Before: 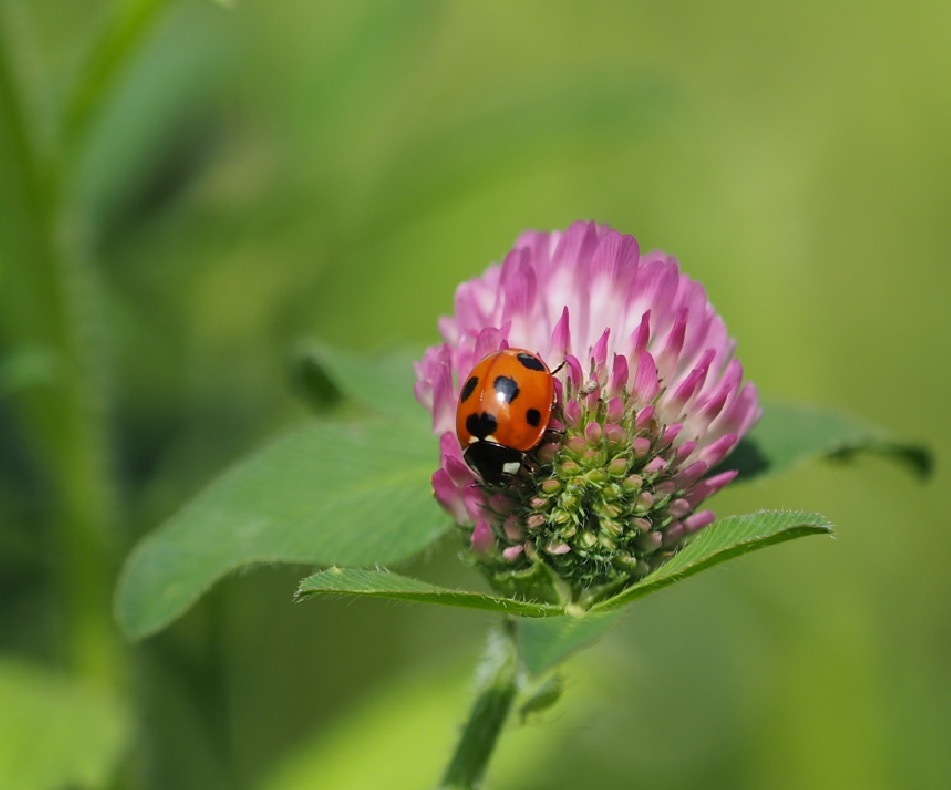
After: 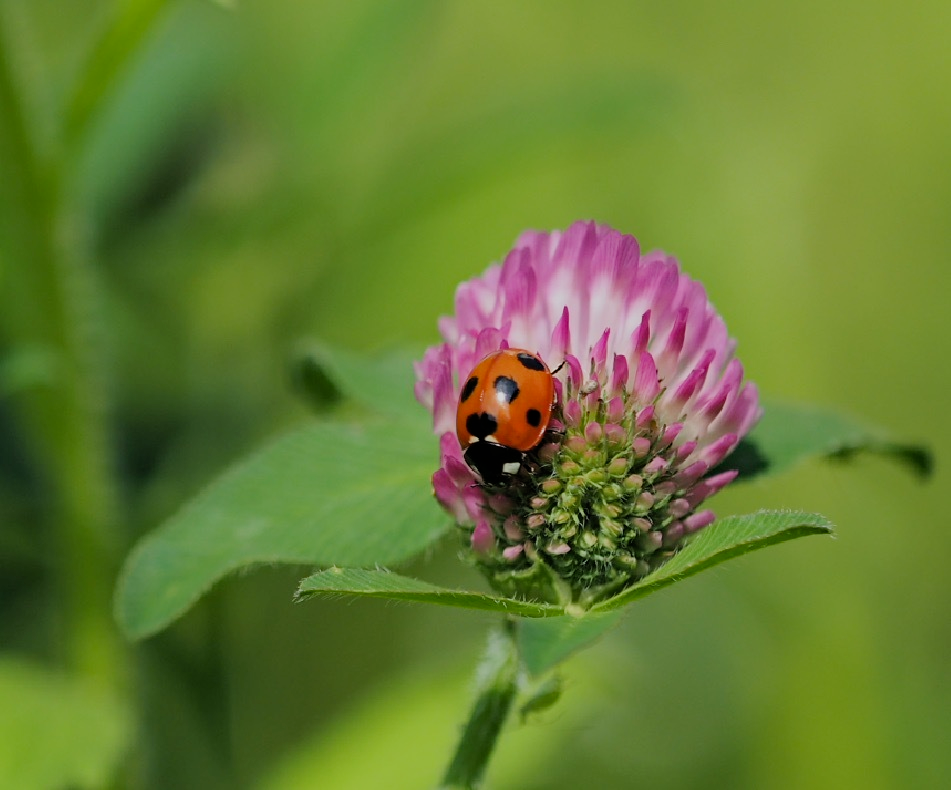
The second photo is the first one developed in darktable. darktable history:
filmic rgb: black relative exposure -7.65 EV, white relative exposure 4.56 EV, hardness 3.61
haze removal: compatibility mode true, adaptive false
